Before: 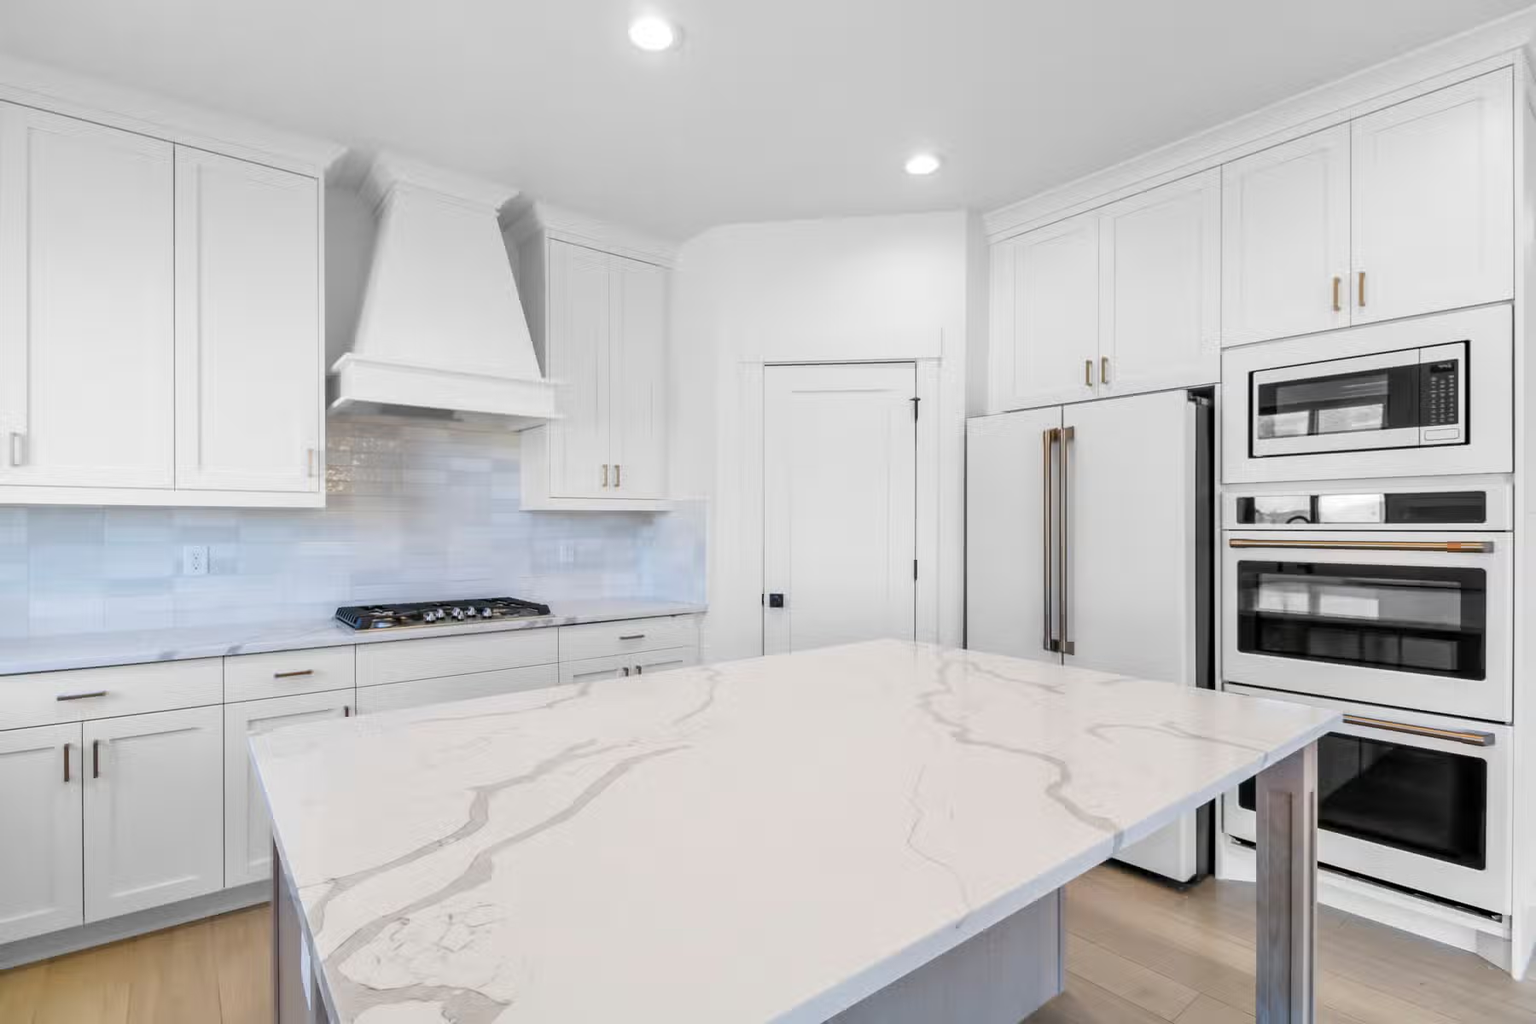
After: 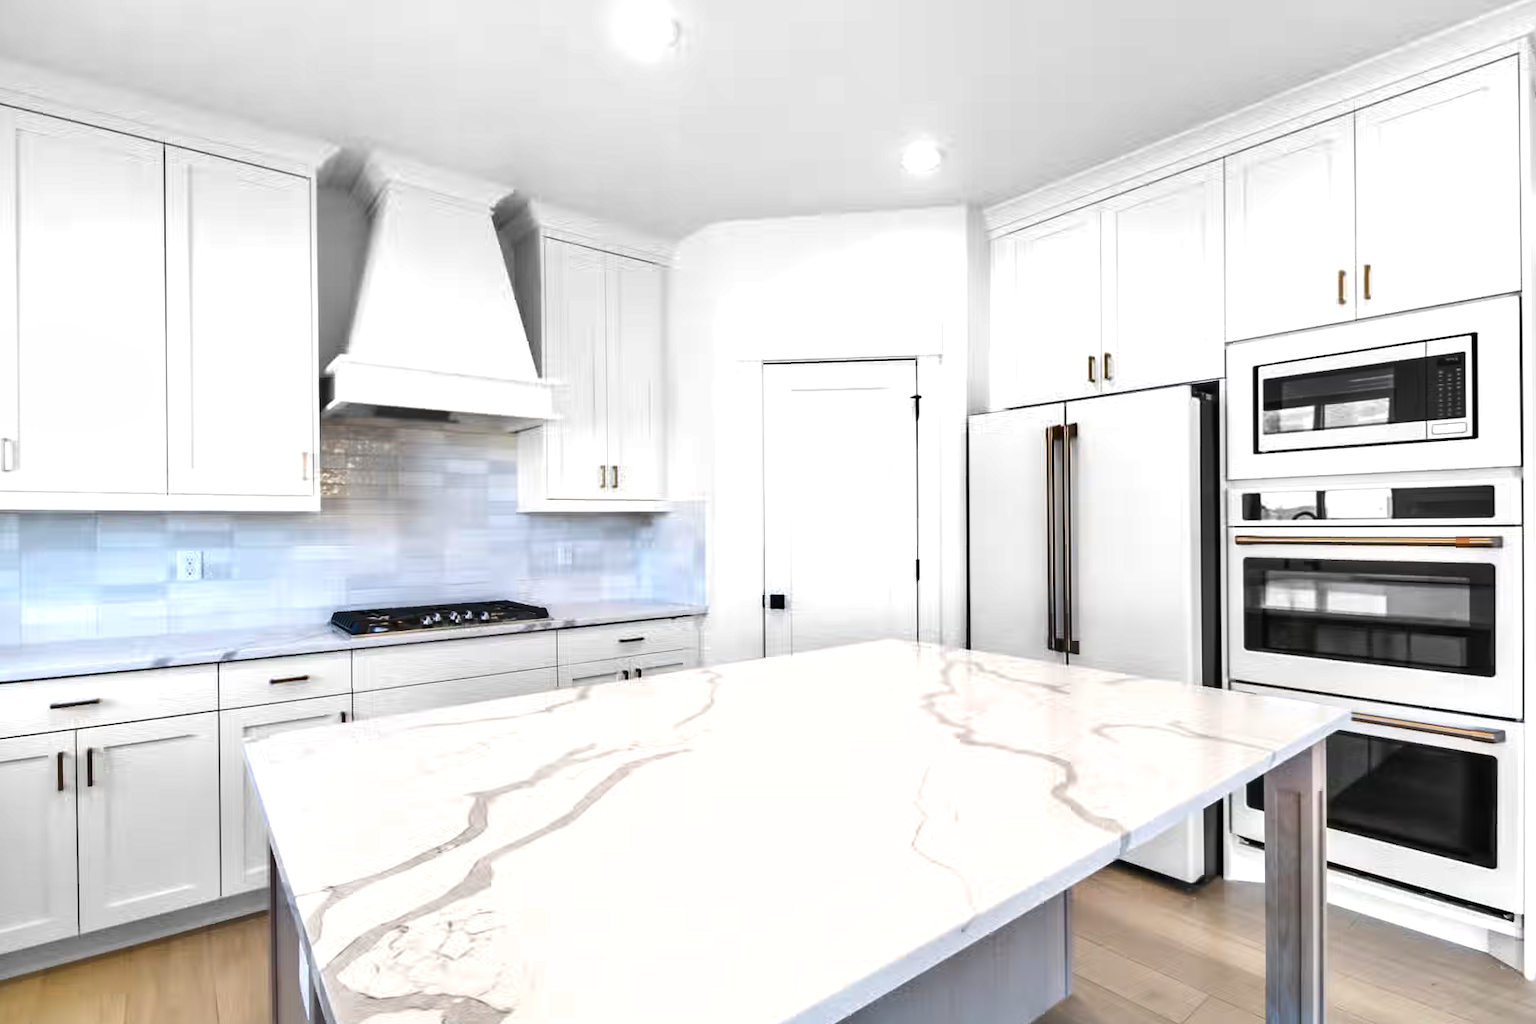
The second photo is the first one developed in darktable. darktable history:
shadows and highlights: shadows 12, white point adjustment 1.2, soften with gaussian
rotate and perspective: rotation -0.45°, automatic cropping original format, crop left 0.008, crop right 0.992, crop top 0.012, crop bottom 0.988
exposure: black level correction -0.002, exposure 0.54 EV, compensate highlight preservation false
